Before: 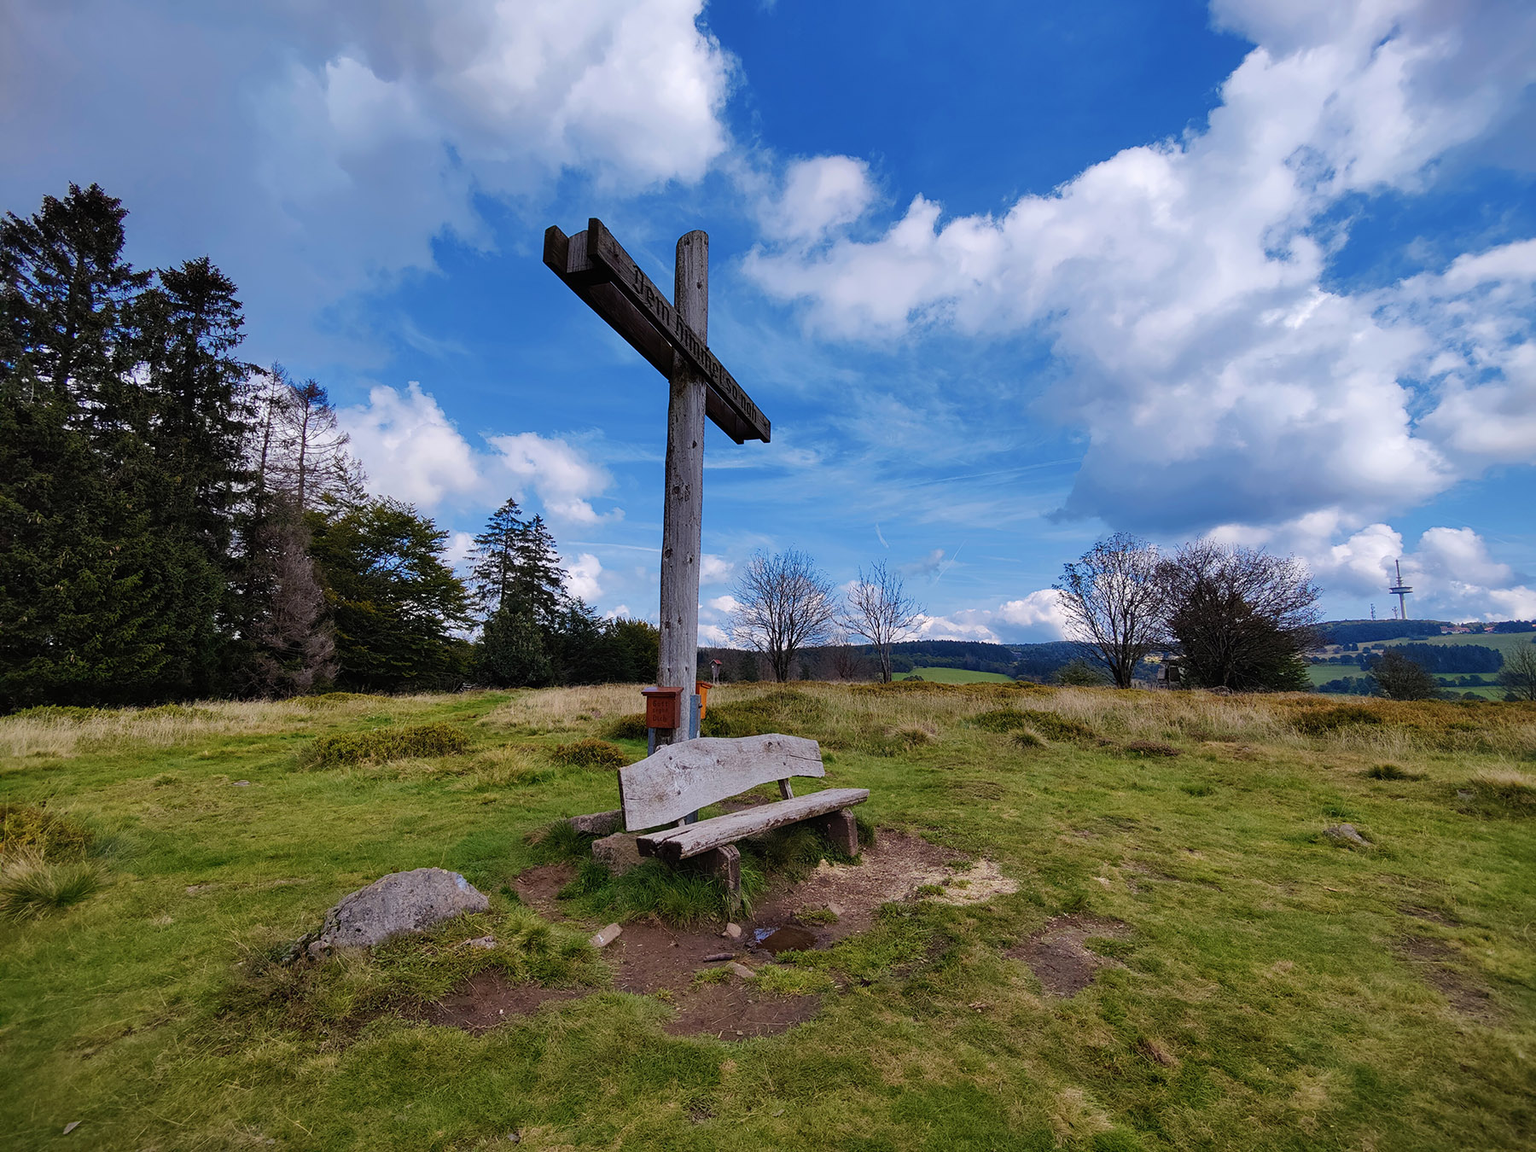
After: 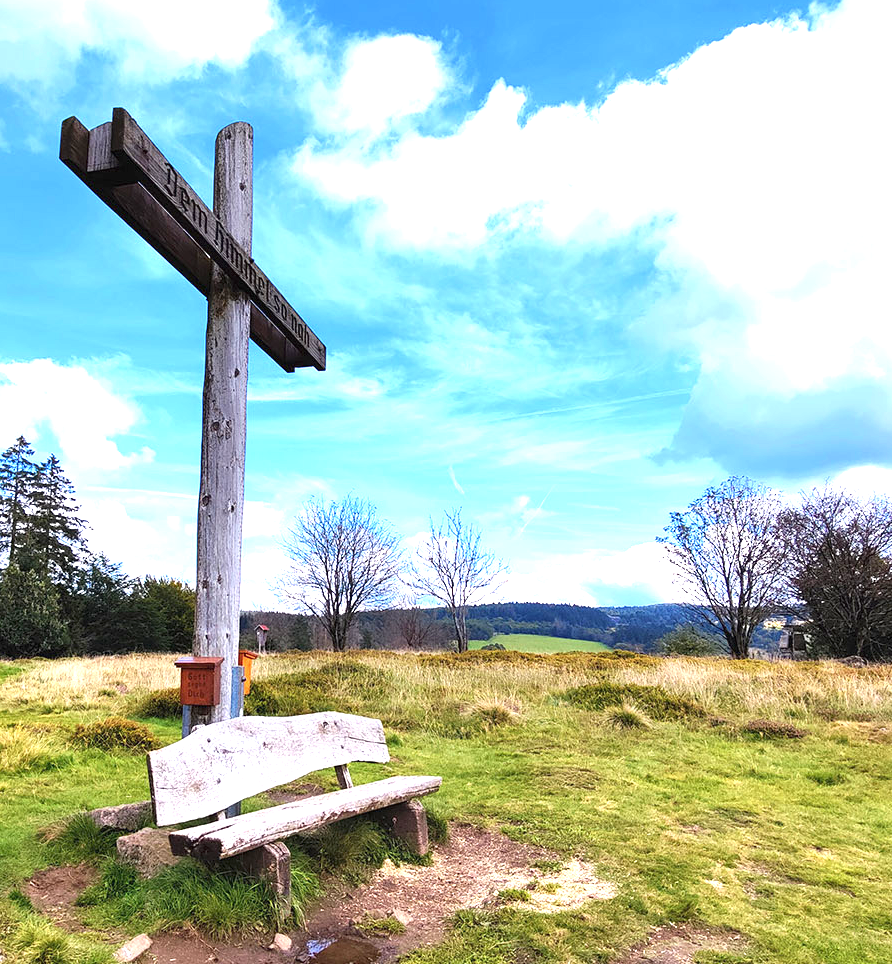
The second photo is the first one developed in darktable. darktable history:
crop: left 32.075%, top 10.976%, right 18.355%, bottom 17.596%
exposure: black level correction 0, exposure 1.741 EV, compensate exposure bias true, compensate highlight preservation false
tone equalizer: on, module defaults
